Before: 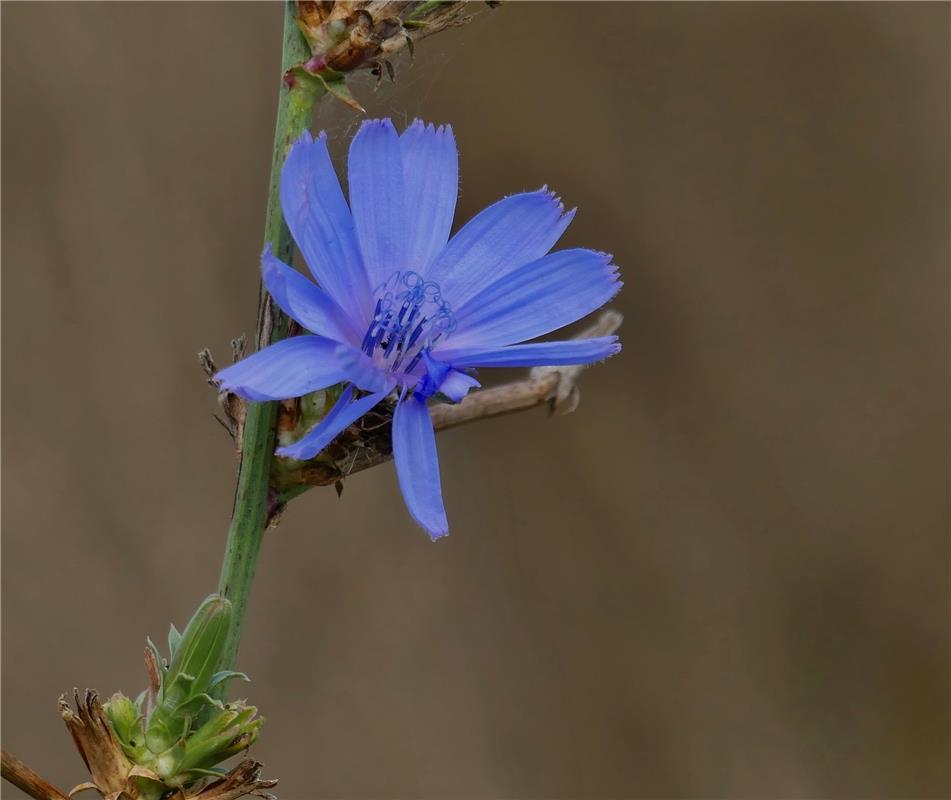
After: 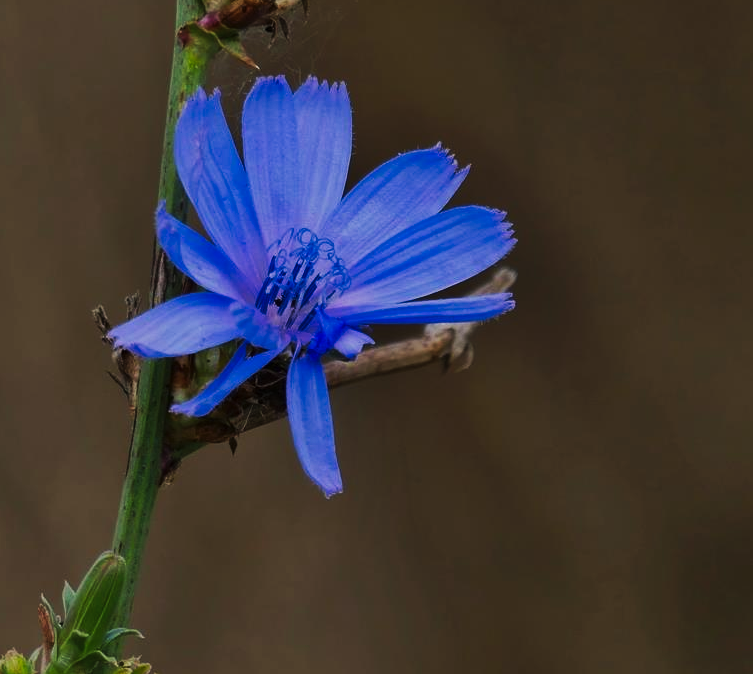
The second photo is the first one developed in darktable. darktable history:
crop: left 11.225%, top 5.381%, right 9.565%, bottom 10.314%
tone curve: curves: ch0 [(0, 0) (0.003, 0.003) (0.011, 0.009) (0.025, 0.018) (0.044, 0.028) (0.069, 0.038) (0.1, 0.049) (0.136, 0.062) (0.177, 0.089) (0.224, 0.123) (0.277, 0.165) (0.335, 0.223) (0.399, 0.293) (0.468, 0.385) (0.543, 0.497) (0.623, 0.613) (0.709, 0.716) (0.801, 0.802) (0.898, 0.887) (1, 1)], preserve colors none
exposure: compensate highlight preservation false
